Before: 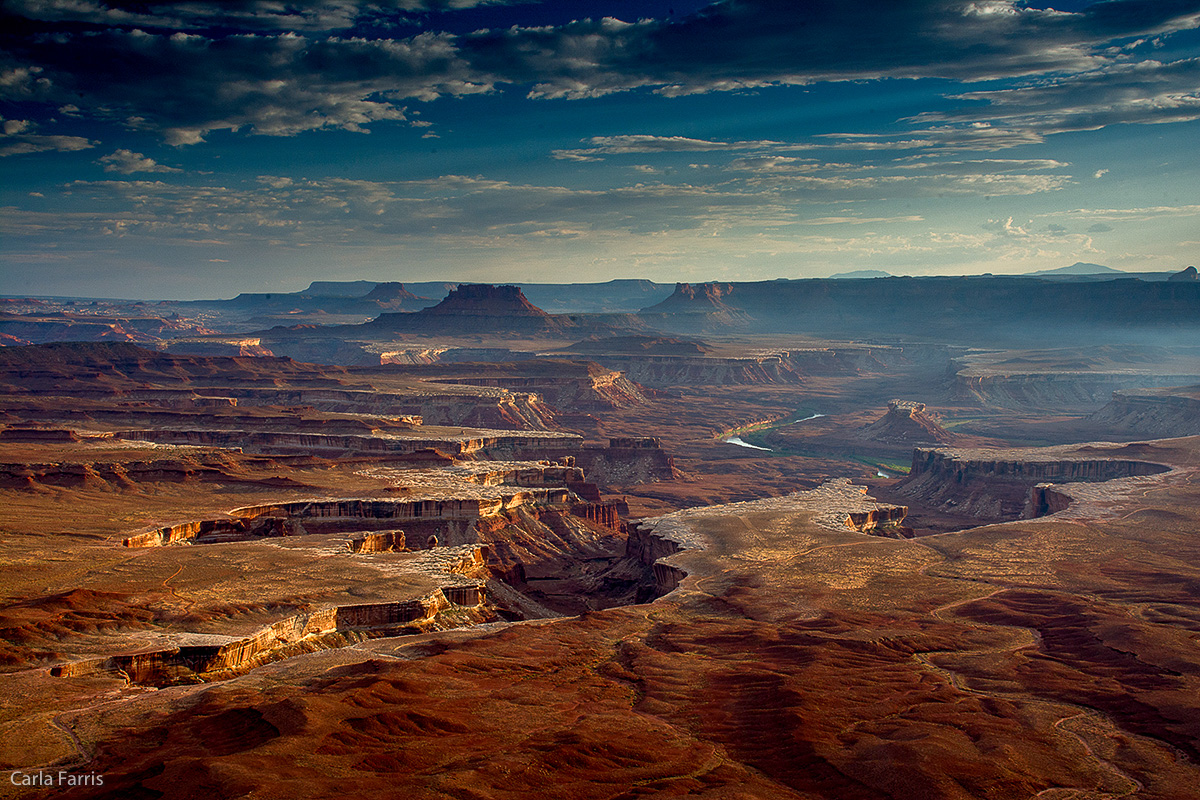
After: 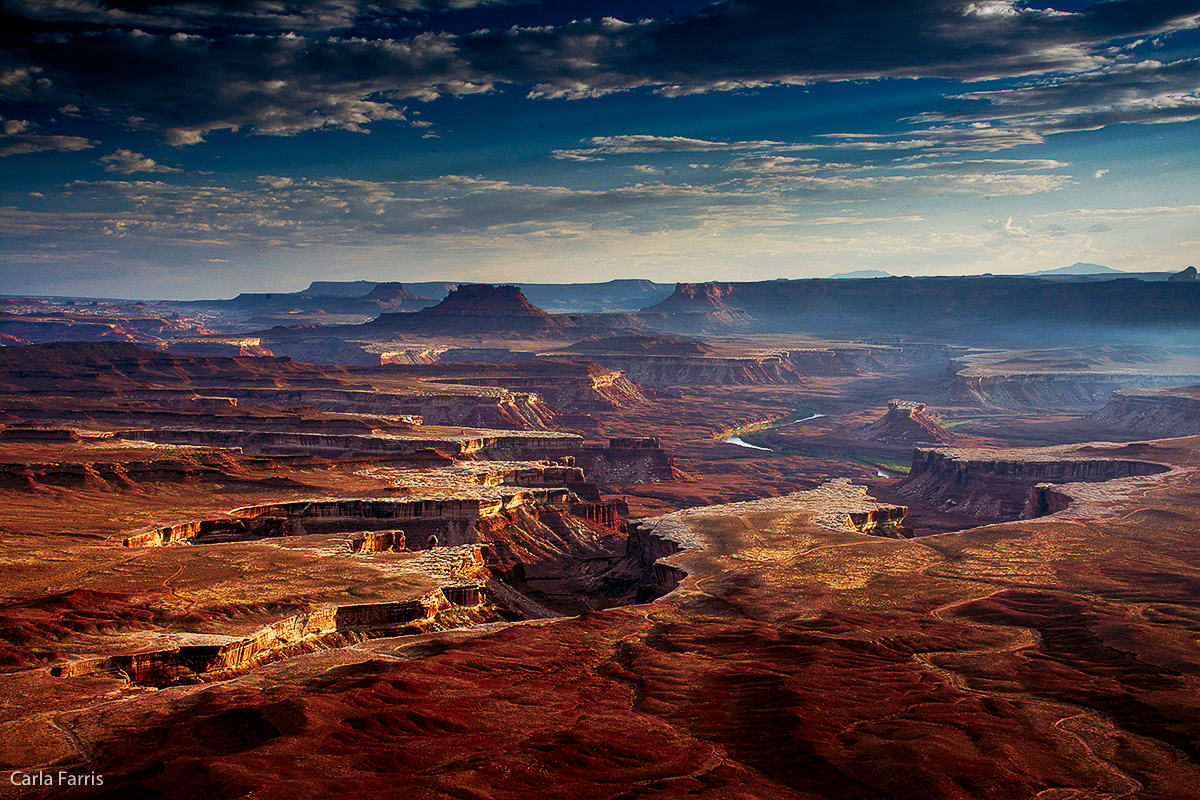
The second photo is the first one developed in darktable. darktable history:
tone curve: curves: ch0 [(0, 0) (0.003, 0.003) (0.011, 0.011) (0.025, 0.024) (0.044, 0.043) (0.069, 0.067) (0.1, 0.096) (0.136, 0.131) (0.177, 0.171) (0.224, 0.217) (0.277, 0.268) (0.335, 0.324) (0.399, 0.386) (0.468, 0.453) (0.543, 0.548) (0.623, 0.627) (0.709, 0.712) (0.801, 0.803) (0.898, 0.899) (1, 1)], preserve colors none
color look up table: target L [95.5, 93.75, 92.82, 89.86, 72.55, 77.15, 76.5, 63.46, 53.39, 52.88, 10.33, 200, 87.89, 79, 77.1, 57.46, 56.19, 51.45, 53.83, 53.35, 42.42, 26.51, 18.42, 90.26, 82.64, 79.99, 59.53, 69.15, 58.2, 62.66, 64.79, 52.55, 47.42, 41.51, 31.74, 30.49, 37.09, 25.15, 22.69, 4.565, 5.486, 93.26, 85.52, 77.5, 60.61, 56.15, 31.95, 20.05, 3.594], target a [-4.846, -6.243, -21.82, -33.97, -57.58, -13.76, -0.09, -58.53, -29, -34.52, -17.71, 0, 11.38, 21.81, 26.59, 76.71, 74.77, 77.66, 40.72, 25.29, 67.2, 9.454, 35.79, 11.74, 12.24, 34.86, 61.6, 11.54, 87.05, 11.32, 52.8, 41.45, 77.07, 67.17, 27.1, 27.18, 68.39, 47.73, 47.24, 11, 16.19, -15.69, 0.296, -5.545, -22.34, -37.72, 1.61, -16.12, -1.729], target b [-0.113, 20.53, 63.4, 12.19, 69.24, 6.407, 58.05, 50.07, 55.6, 40.82, 12.82, 0, -0.055, 57.91, 27.48, 15.52, 69.18, 56.04, 27.43, 60.41, 36.42, 17.05, 25.12, -11.78, -22.9, -27.11, -7.98, -9.315, -33.8, -53.87, -52.03, -36.93, -41.04, 8.456, -9.882, -72.65, -70.03, -36.24, -85, -2.345, -37.56, -3.689, -10.23, -26.36, -31.44, -2.758, -44.58, -6.204, 0.365], num patches 49
